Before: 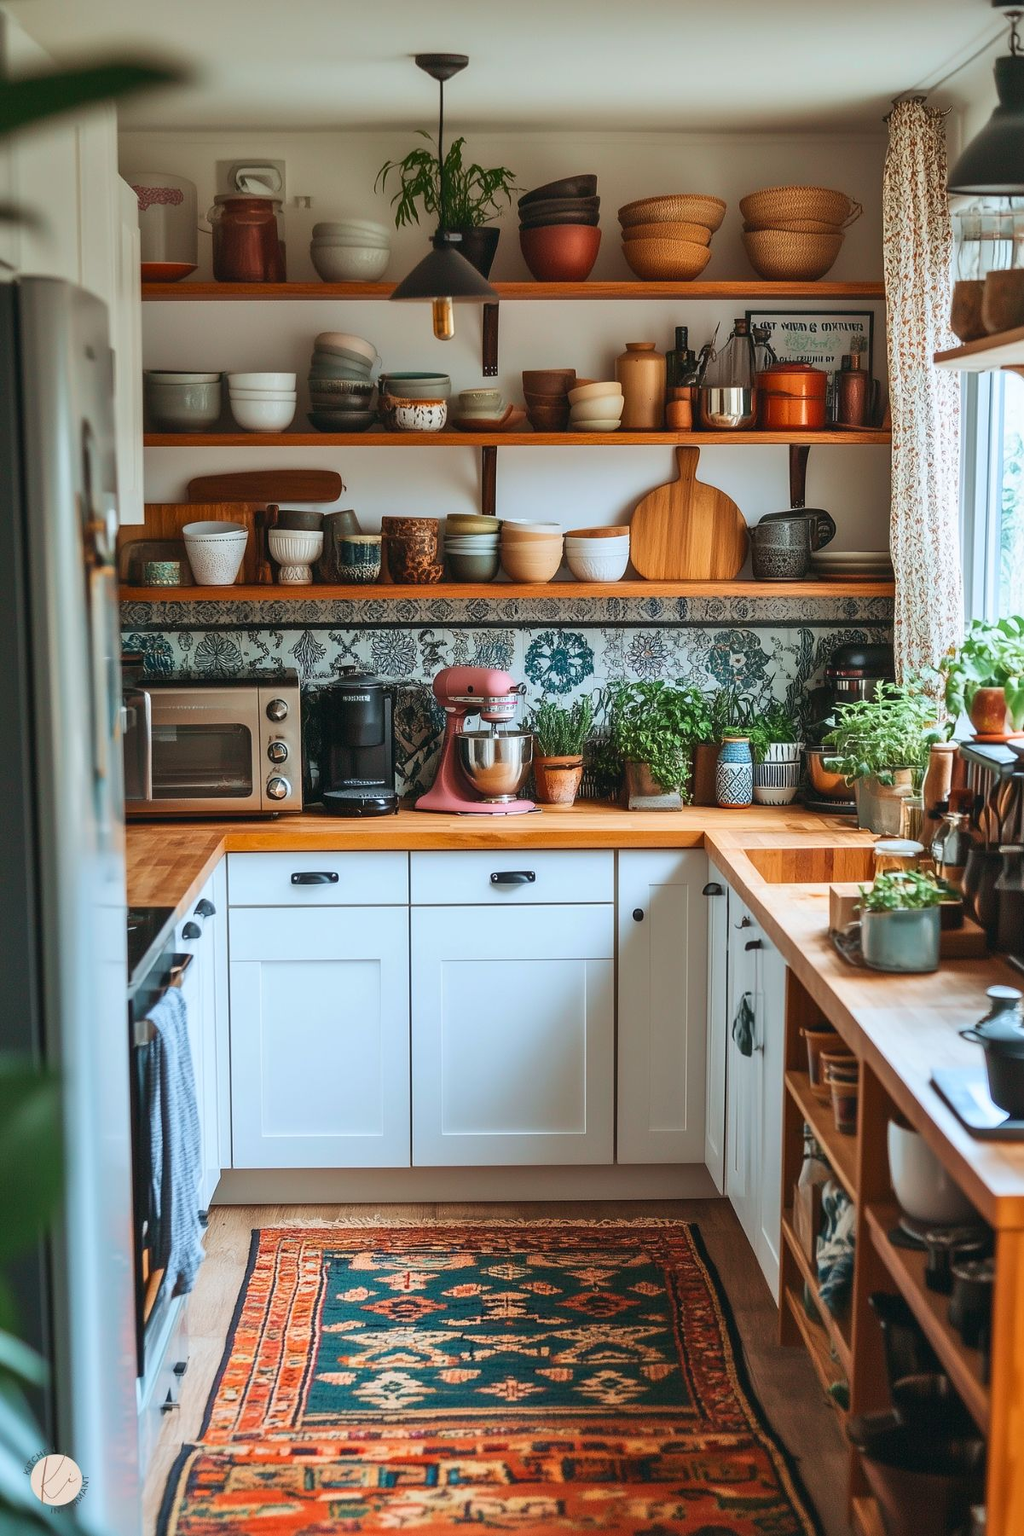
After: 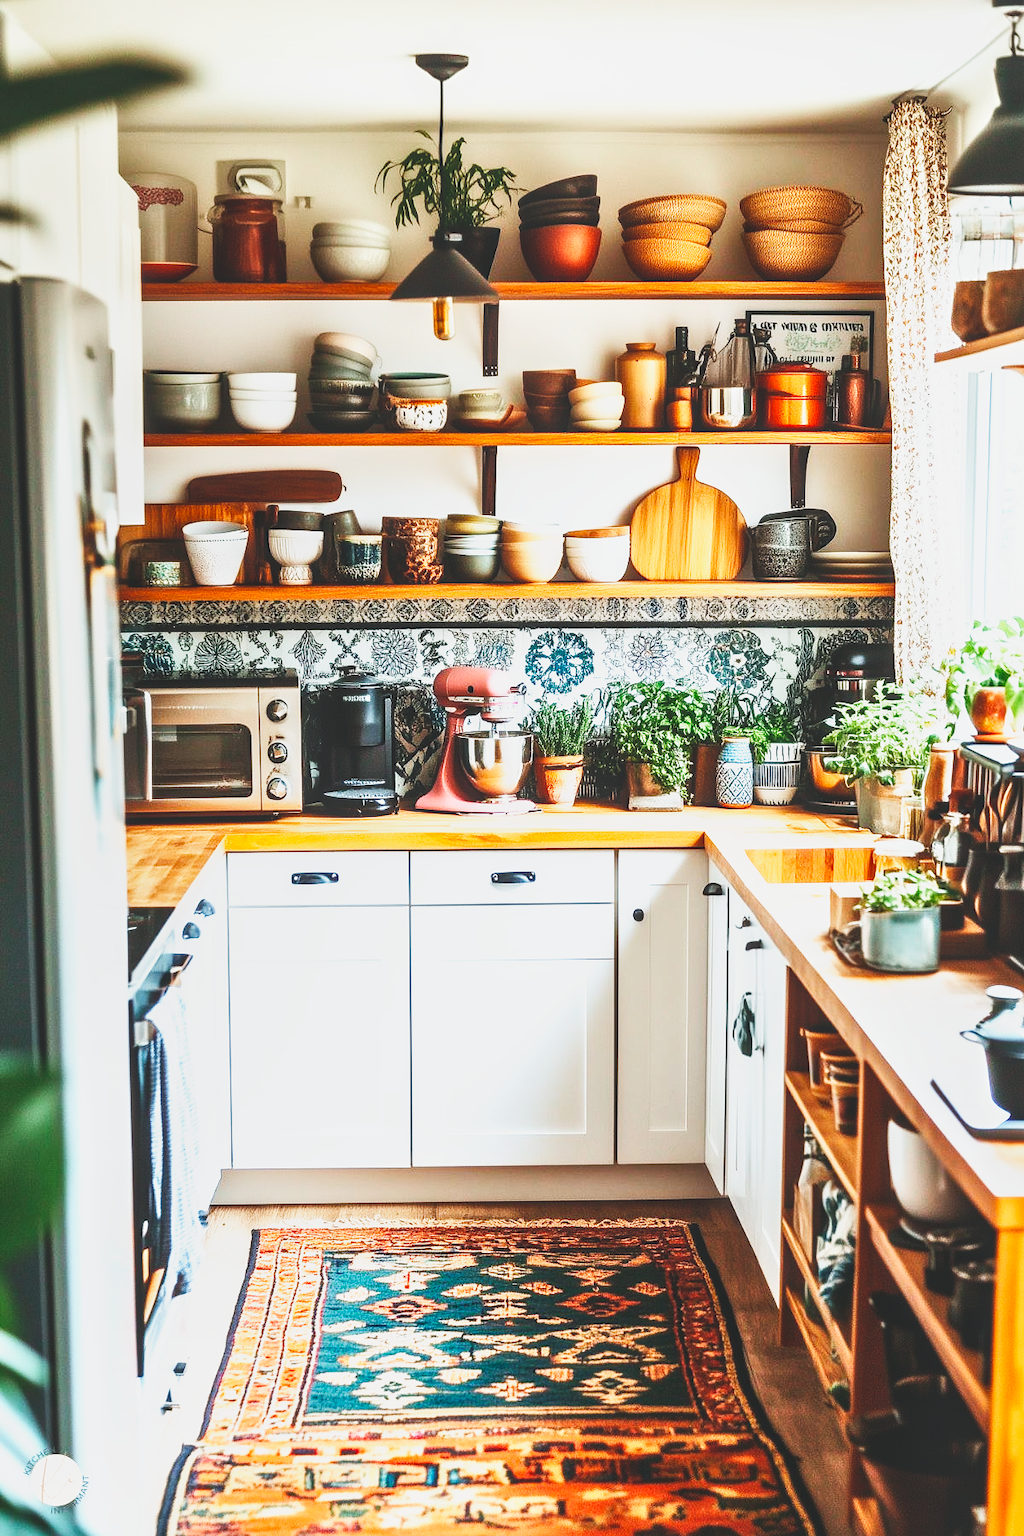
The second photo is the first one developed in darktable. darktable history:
tone equalizer: -8 EV -1.08 EV, -7 EV -1.02 EV, -6 EV -0.901 EV, -5 EV -0.545 EV, -3 EV 0.566 EV, -2 EV 0.838 EV, -1 EV 0.992 EV, +0 EV 1.06 EV, edges refinement/feathering 500, mask exposure compensation -1.57 EV, preserve details no
local contrast: highlights 47%, shadows 4%, detail 98%
base curve: curves: ch0 [(0, 0.003) (0.001, 0.002) (0.006, 0.004) (0.02, 0.022) (0.048, 0.086) (0.094, 0.234) (0.162, 0.431) (0.258, 0.629) (0.385, 0.8) (0.548, 0.918) (0.751, 0.988) (1, 1)], preserve colors none
